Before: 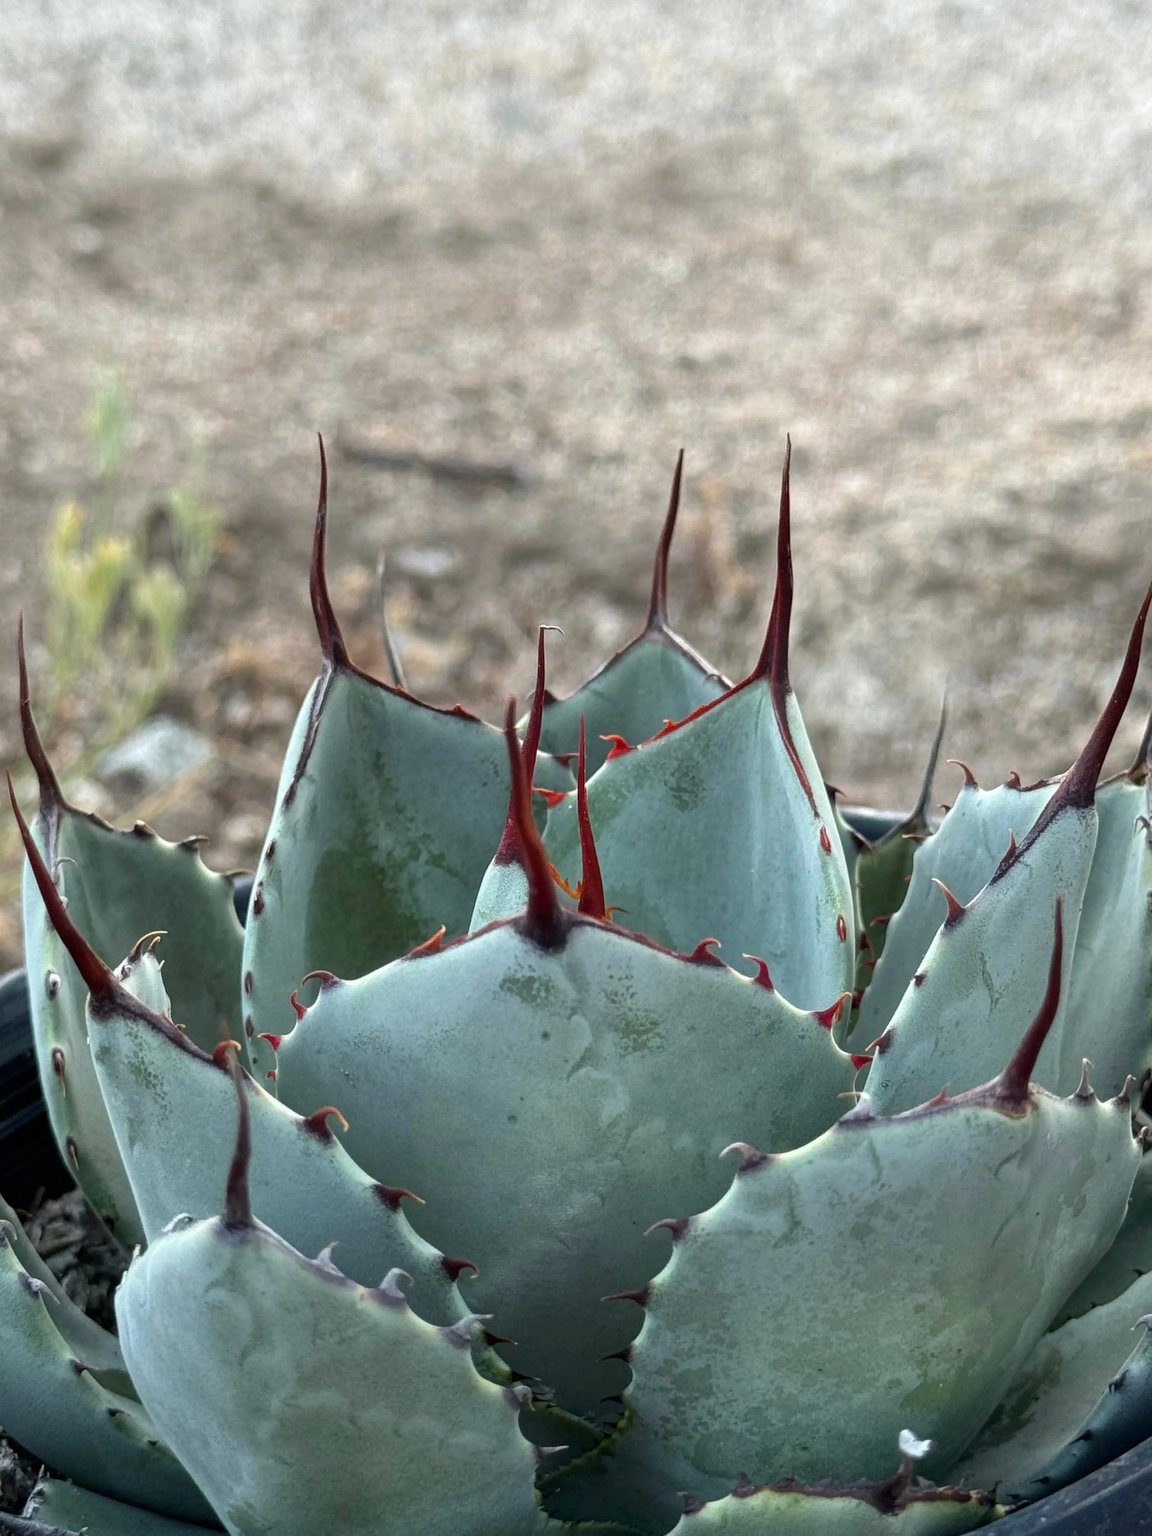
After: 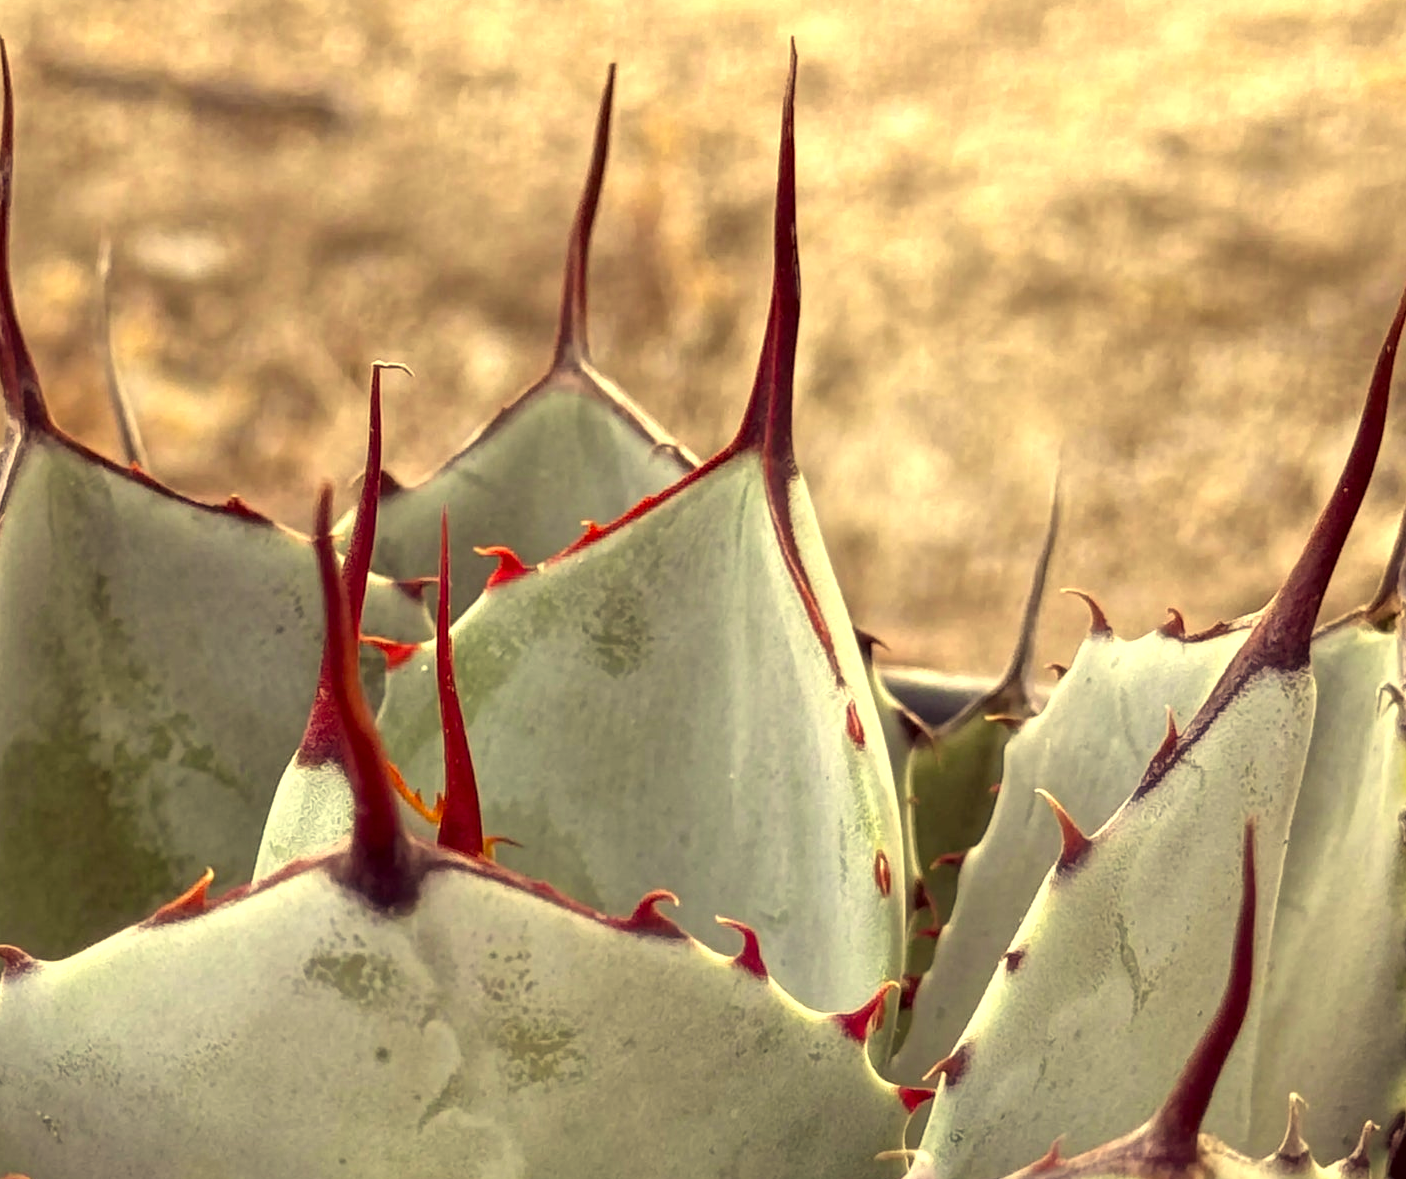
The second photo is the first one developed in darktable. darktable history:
crop and rotate: left 27.711%, top 26.808%, bottom 27.731%
color correction: highlights a* 9.63, highlights b* 38.98, shadows a* 13.86, shadows b* 3.61
exposure: black level correction 0, exposure 0.5 EV, compensate highlight preservation false
